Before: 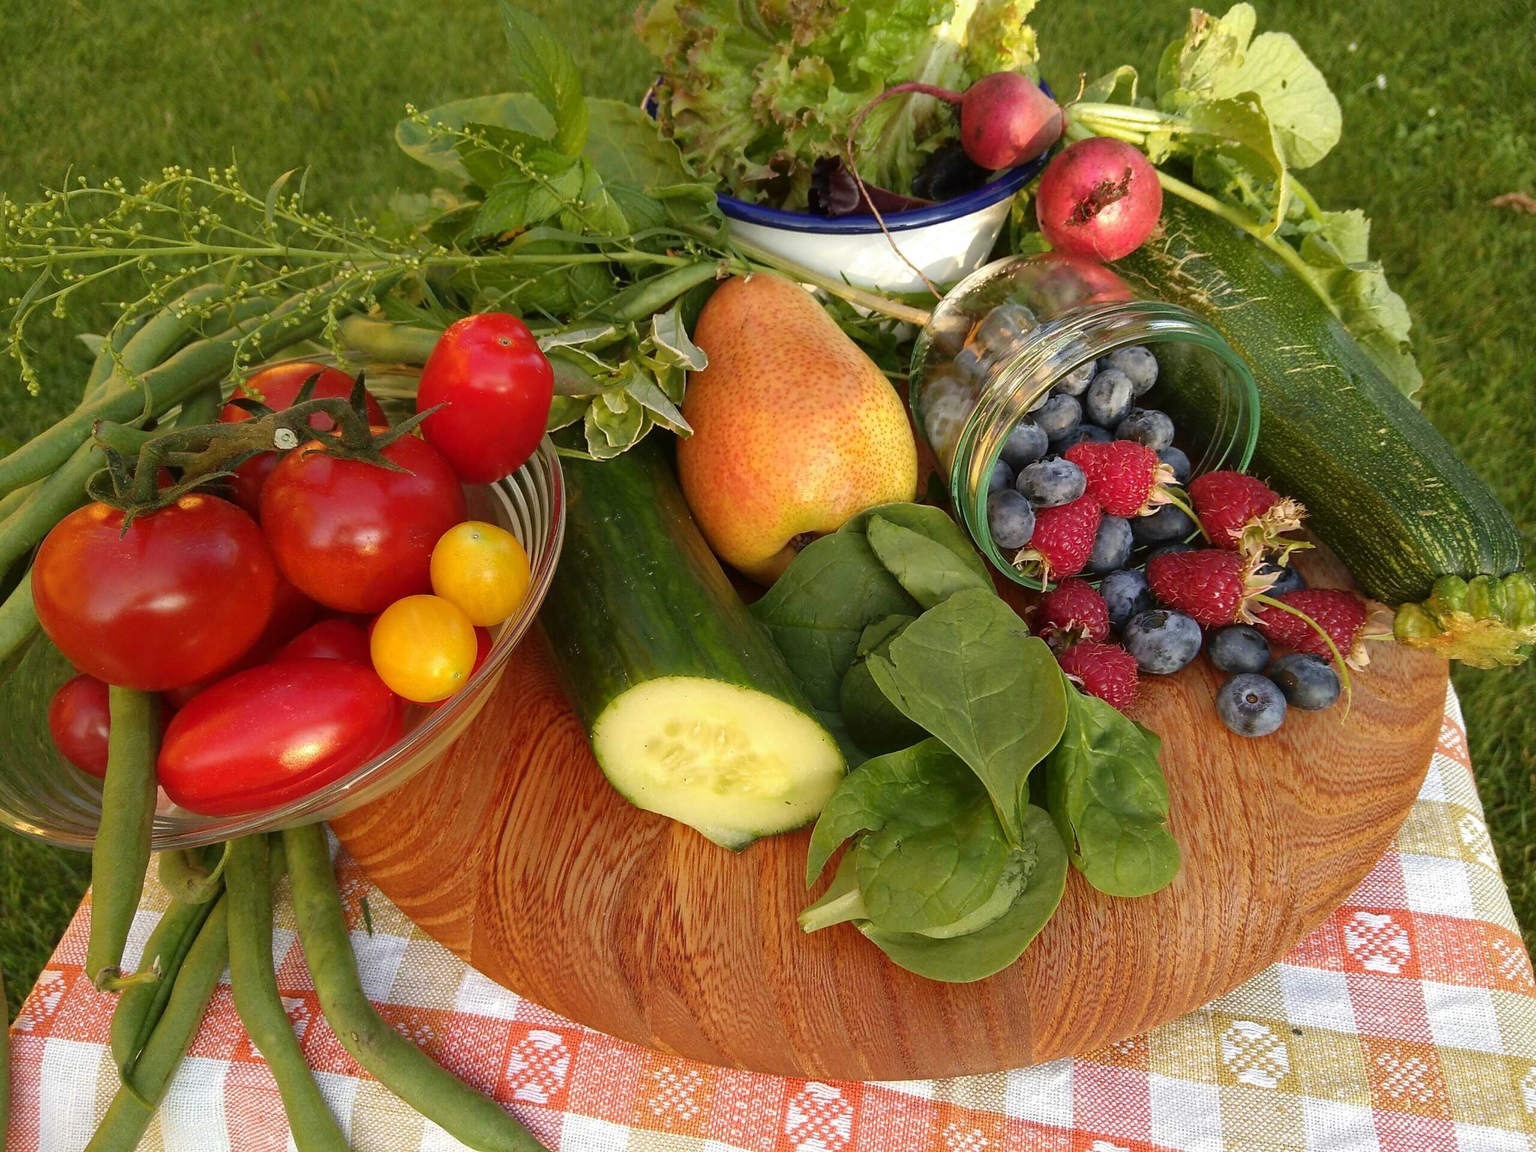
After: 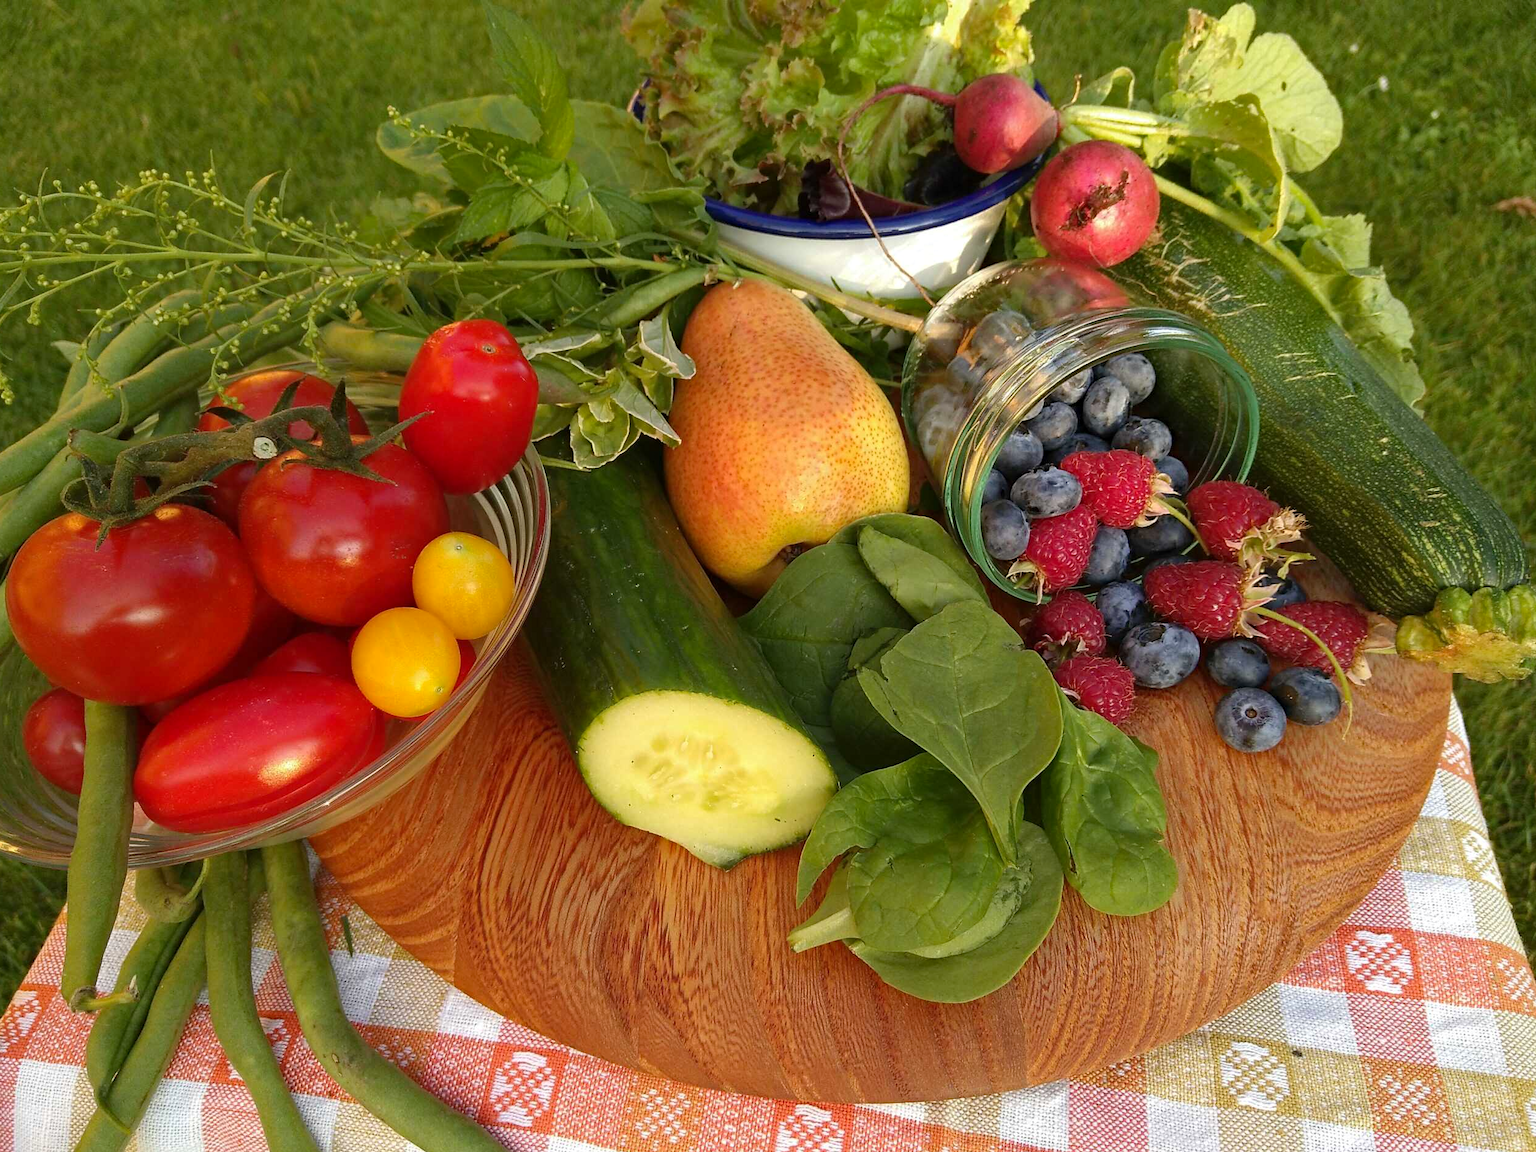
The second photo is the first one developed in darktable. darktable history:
crop: left 1.743%, right 0.268%, bottom 2.011%
haze removal: compatibility mode true, adaptive false
